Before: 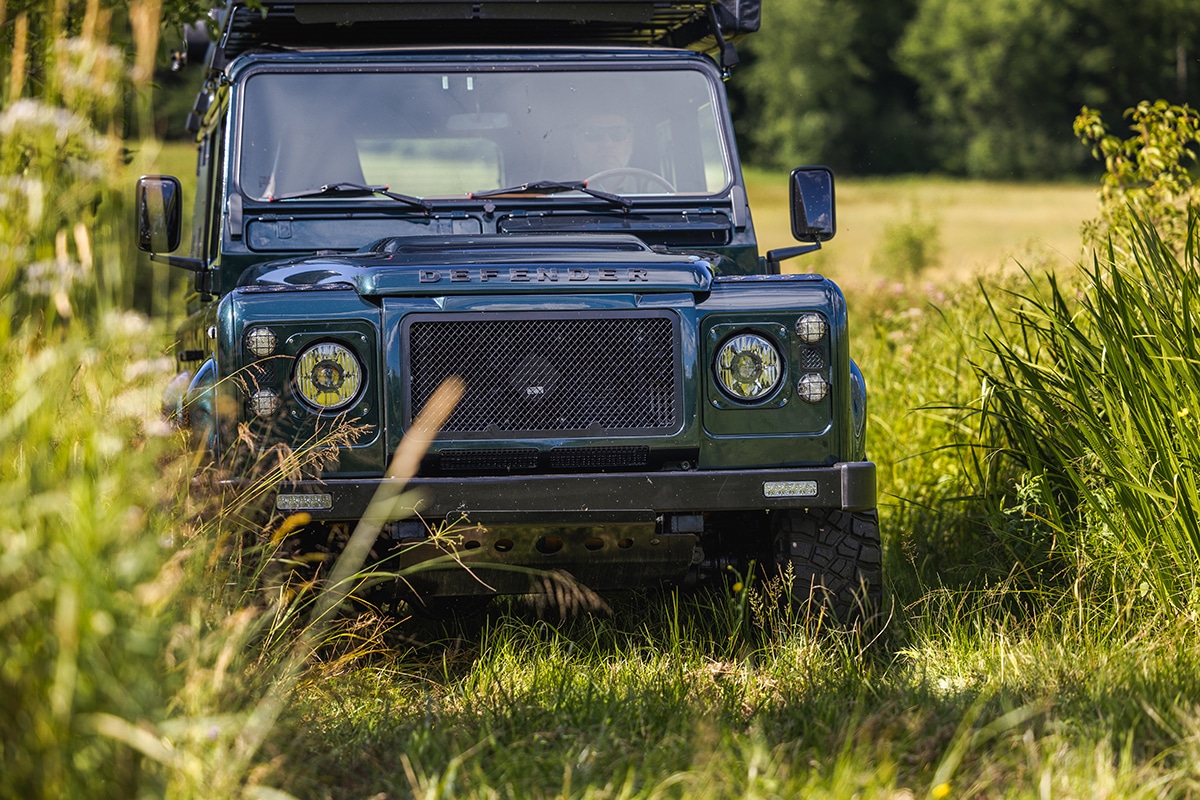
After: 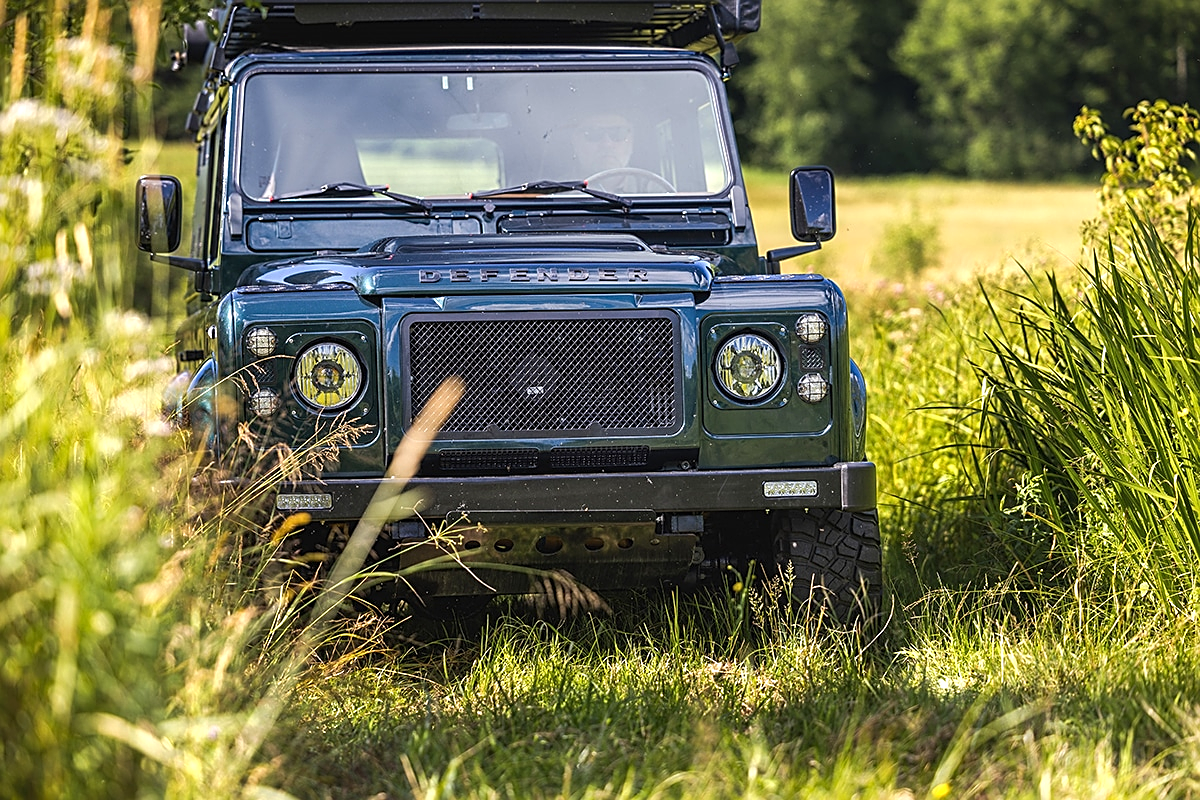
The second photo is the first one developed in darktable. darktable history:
exposure: black level correction 0, exposure 0.5 EV, compensate highlight preservation false
sharpen: on, module defaults
